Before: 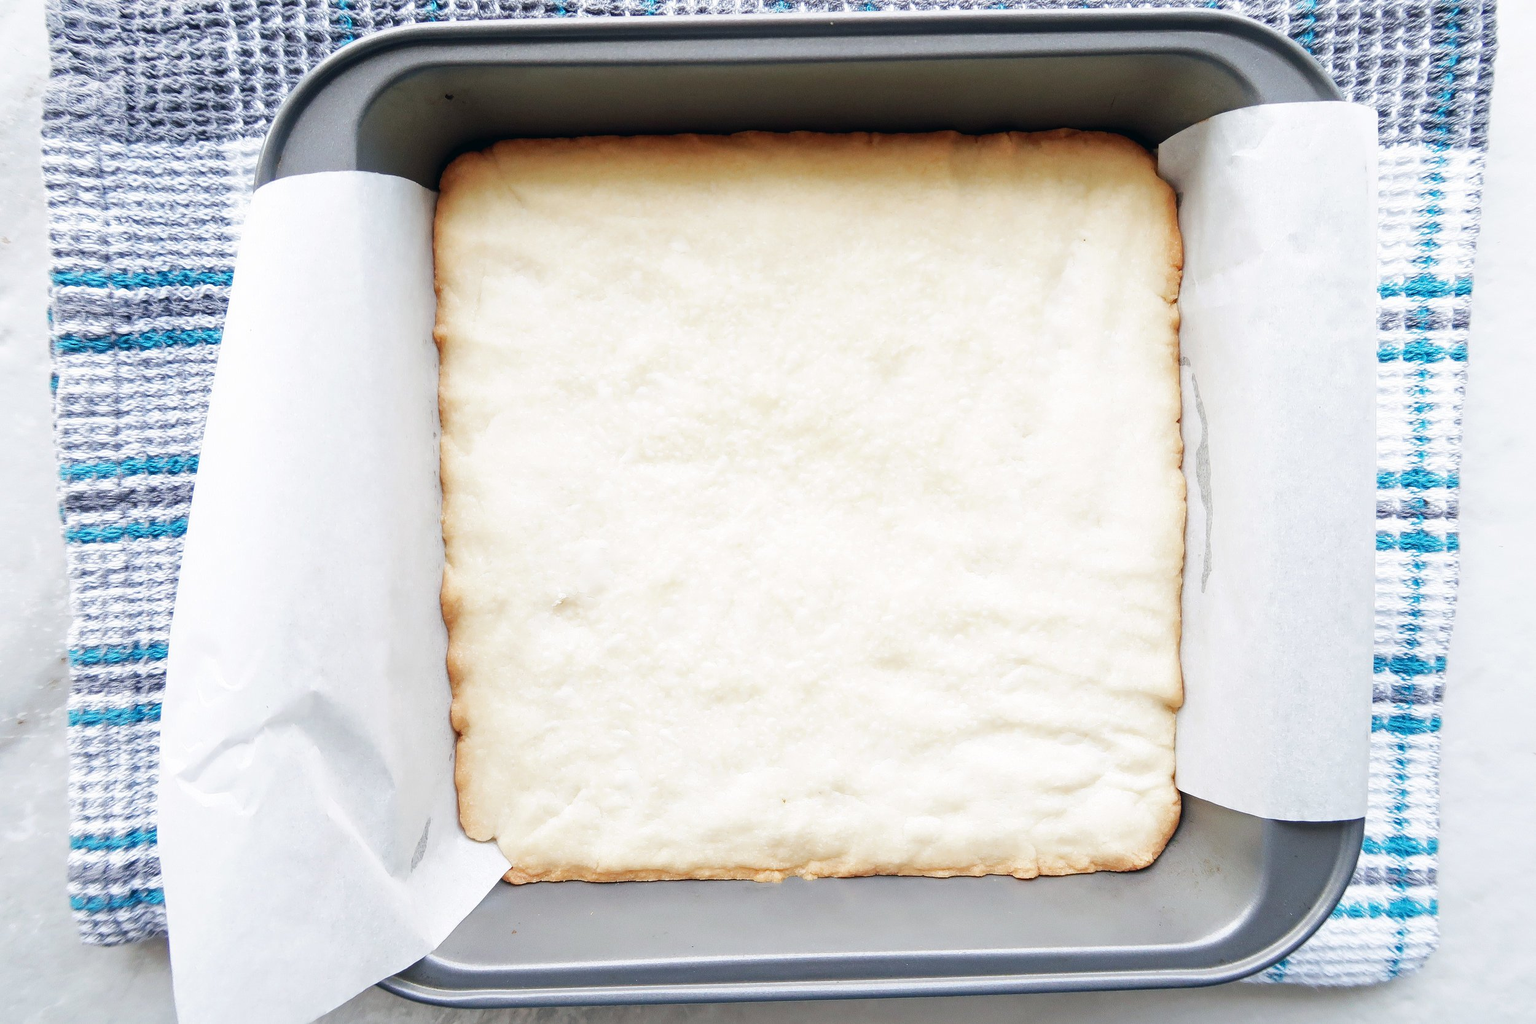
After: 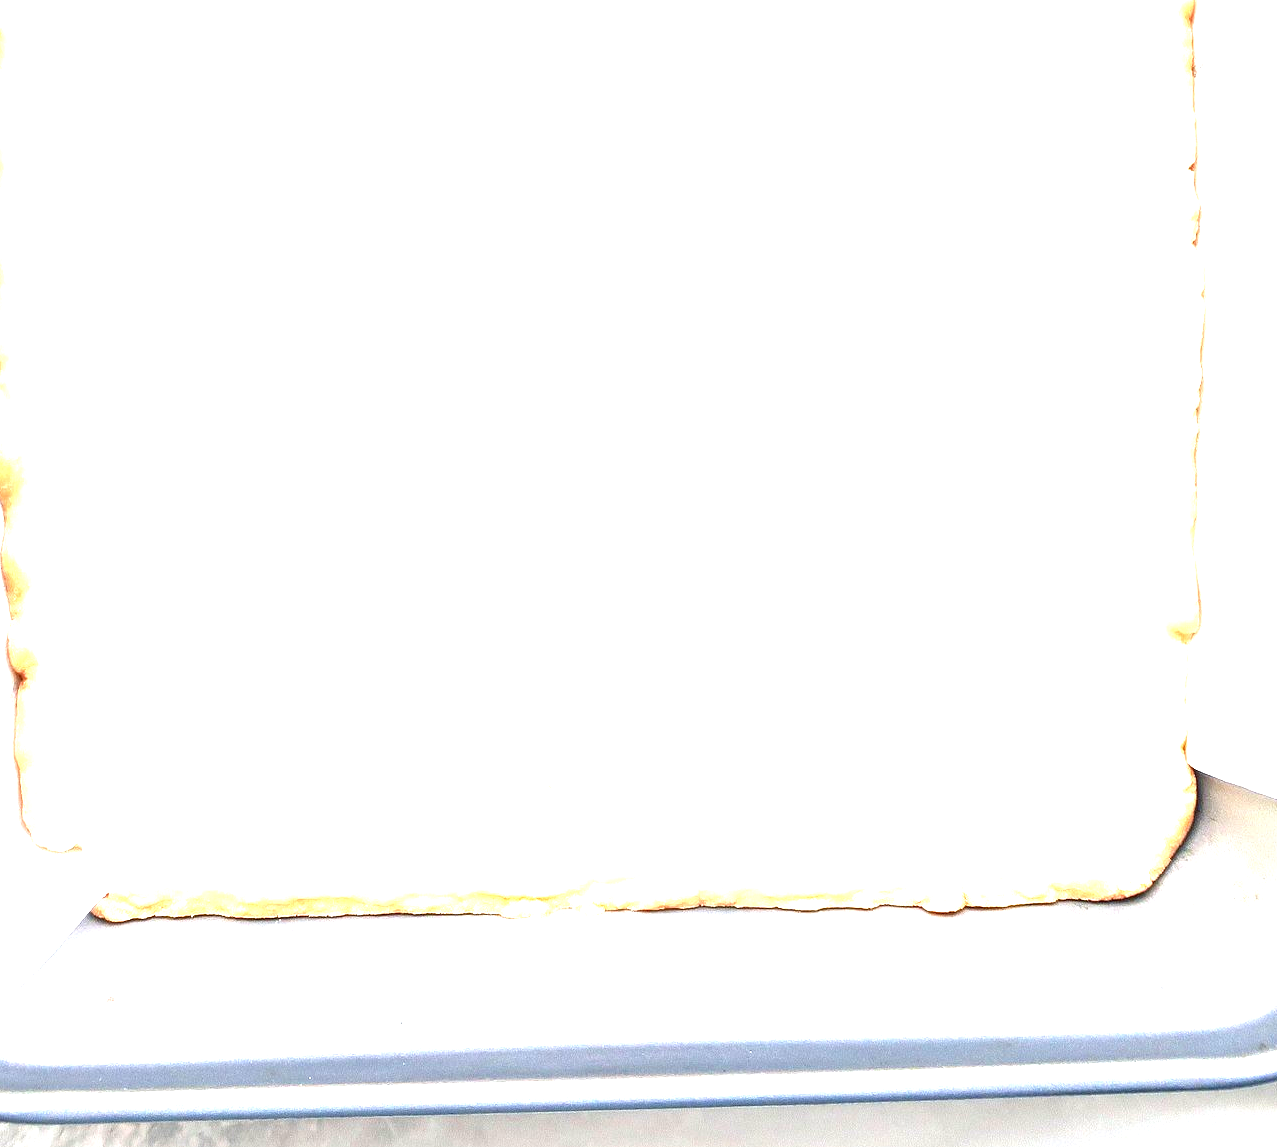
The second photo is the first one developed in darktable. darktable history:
exposure: black level correction 0.001, exposure 1.997 EV, compensate highlight preservation false
crop and rotate: left 29.049%, top 31.165%, right 19.863%
